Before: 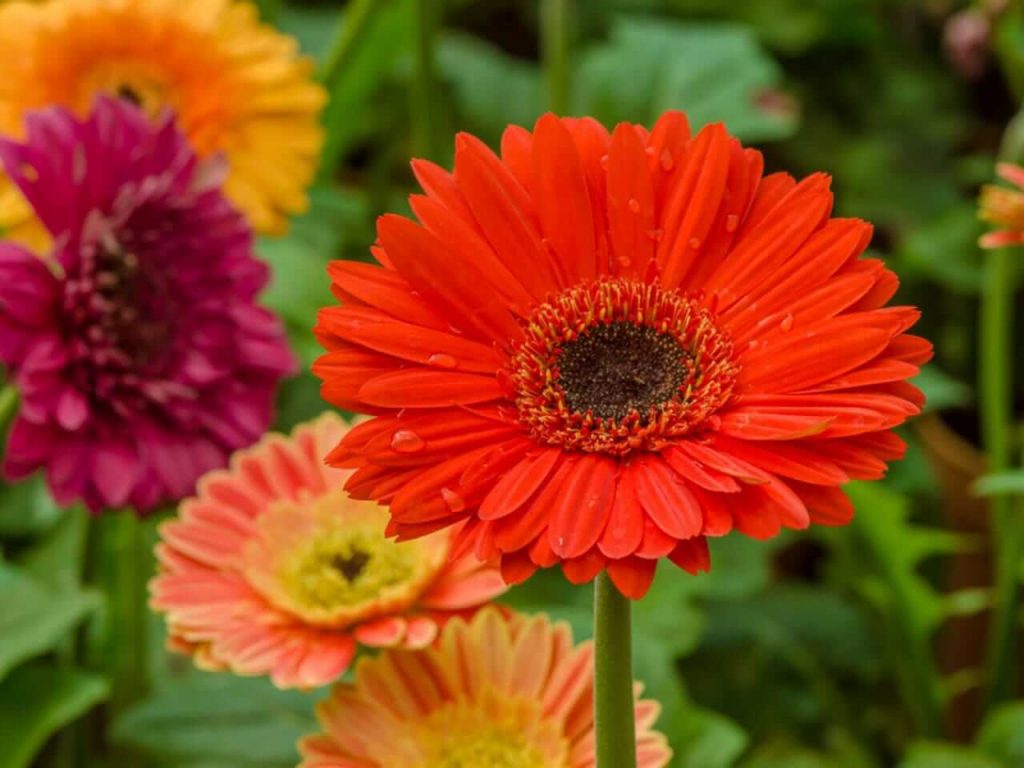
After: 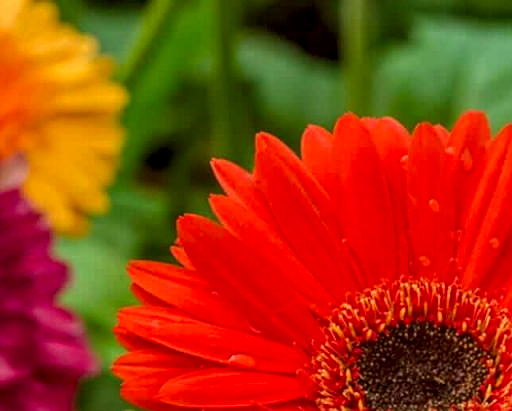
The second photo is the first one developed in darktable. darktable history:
contrast brightness saturation: saturation 0.13
sharpen: on, module defaults
local contrast: detail 130%
crop: left 19.556%, right 30.401%, bottom 46.458%
